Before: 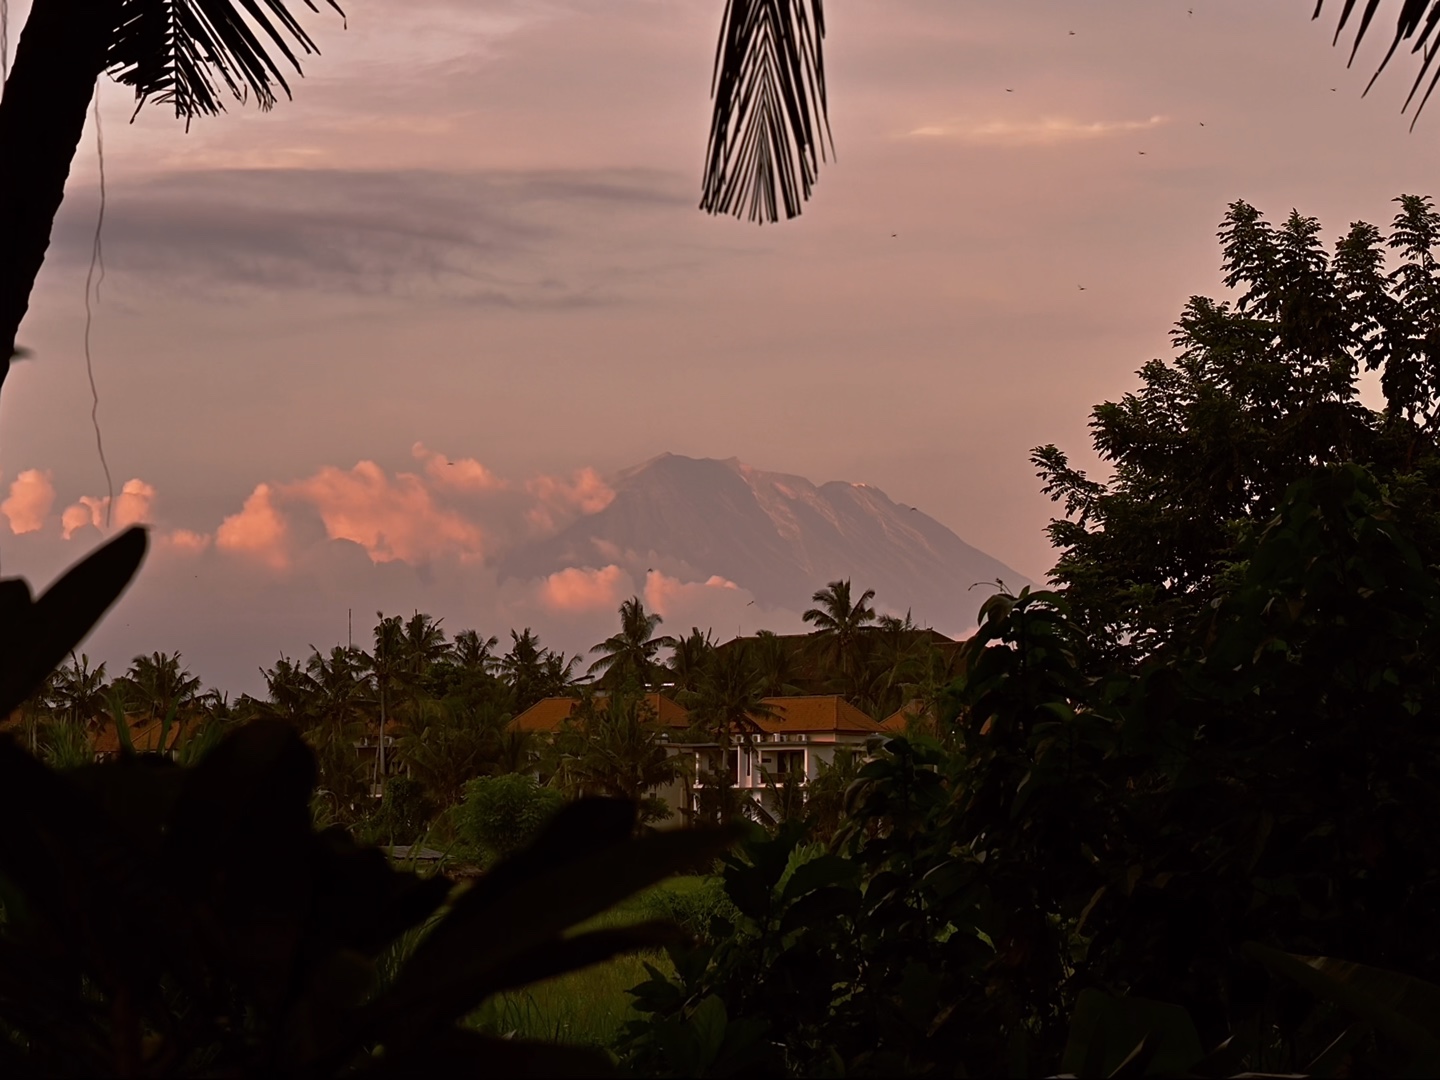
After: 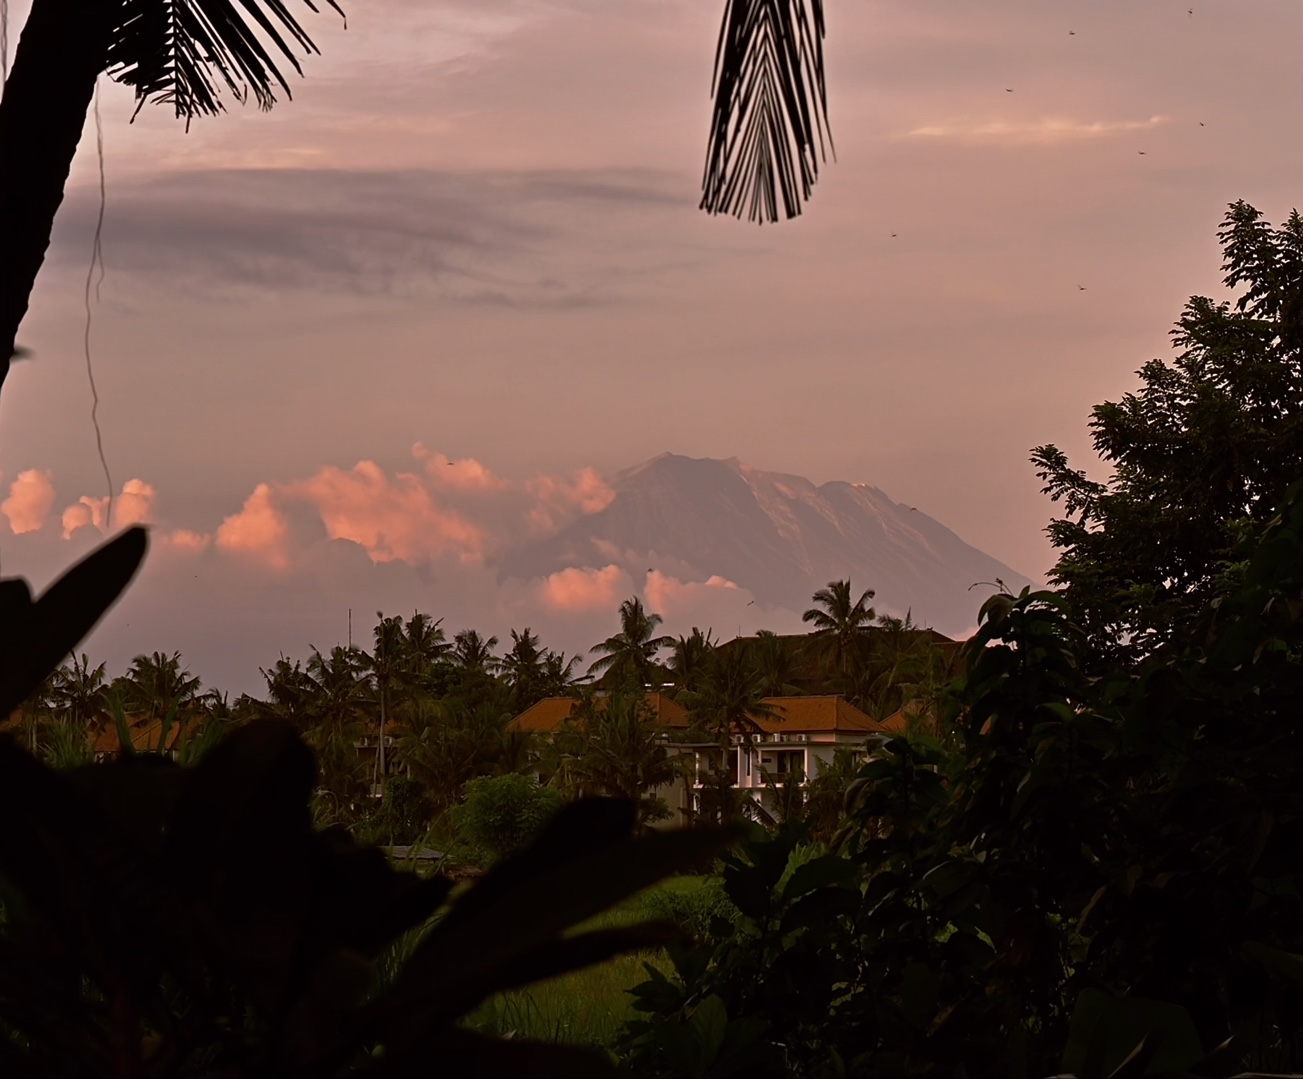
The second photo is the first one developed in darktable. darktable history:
crop: right 9.476%, bottom 0.03%
